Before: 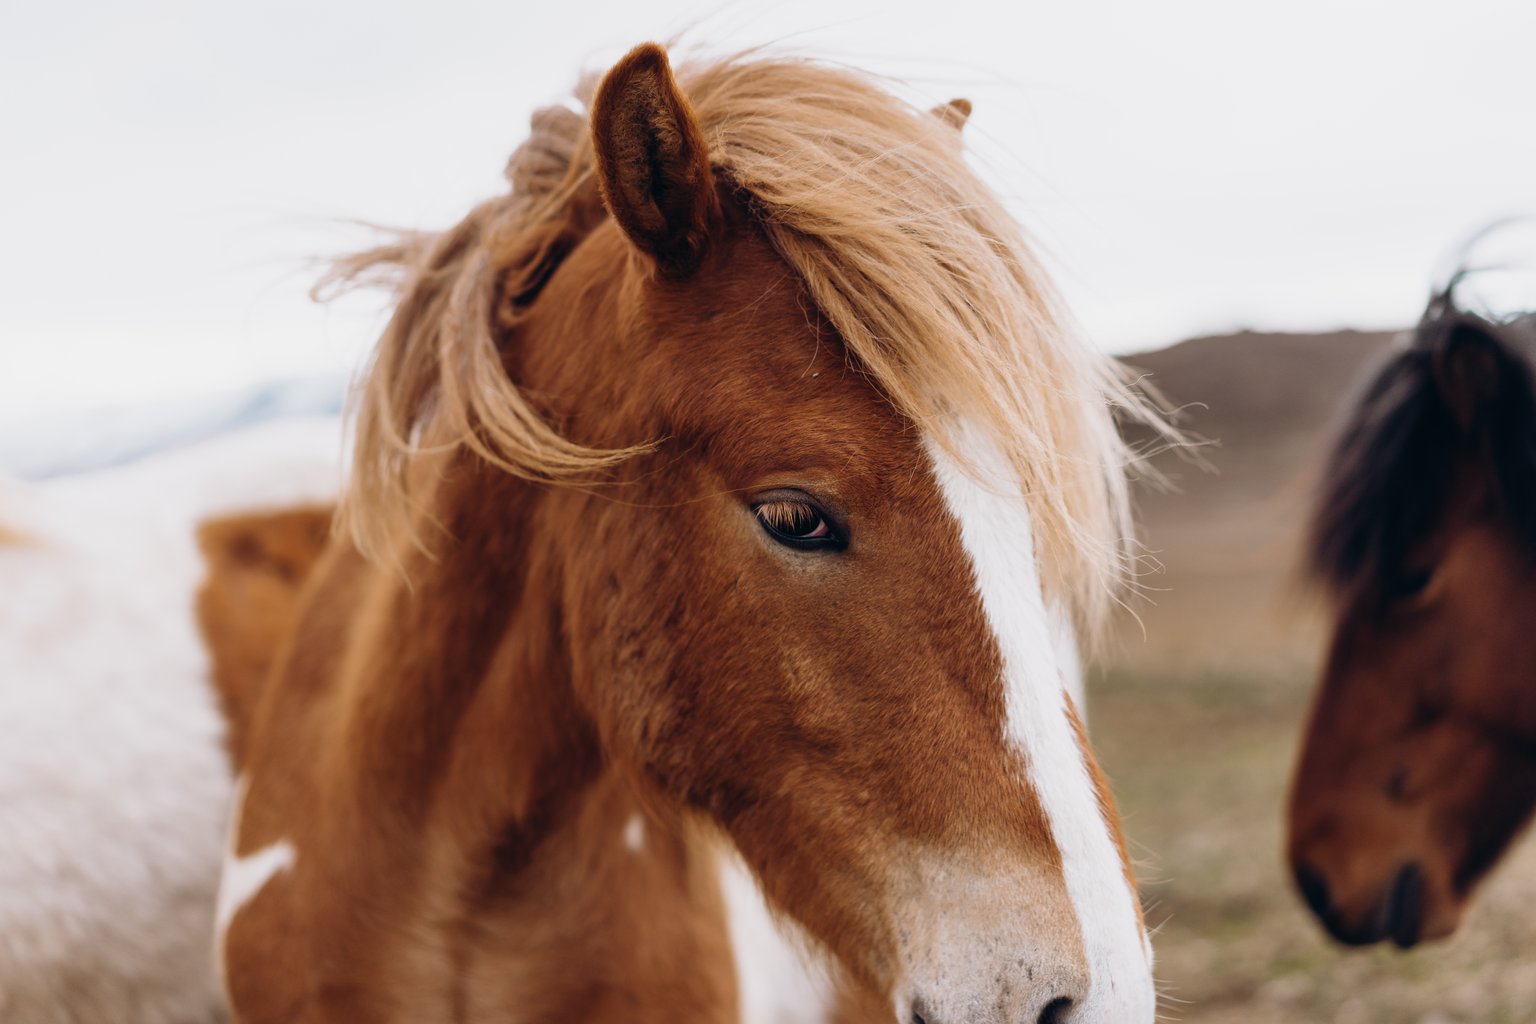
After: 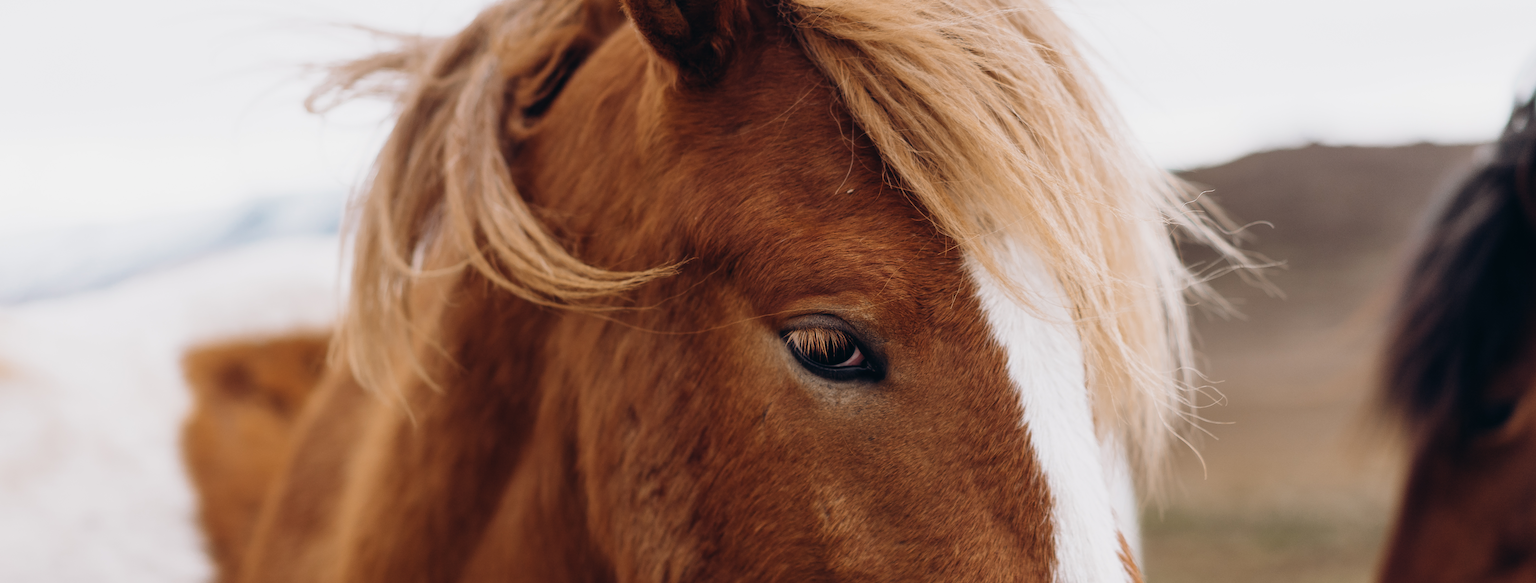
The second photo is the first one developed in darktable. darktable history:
crop: left 1.833%, top 19.329%, right 5.472%, bottom 27.867%
